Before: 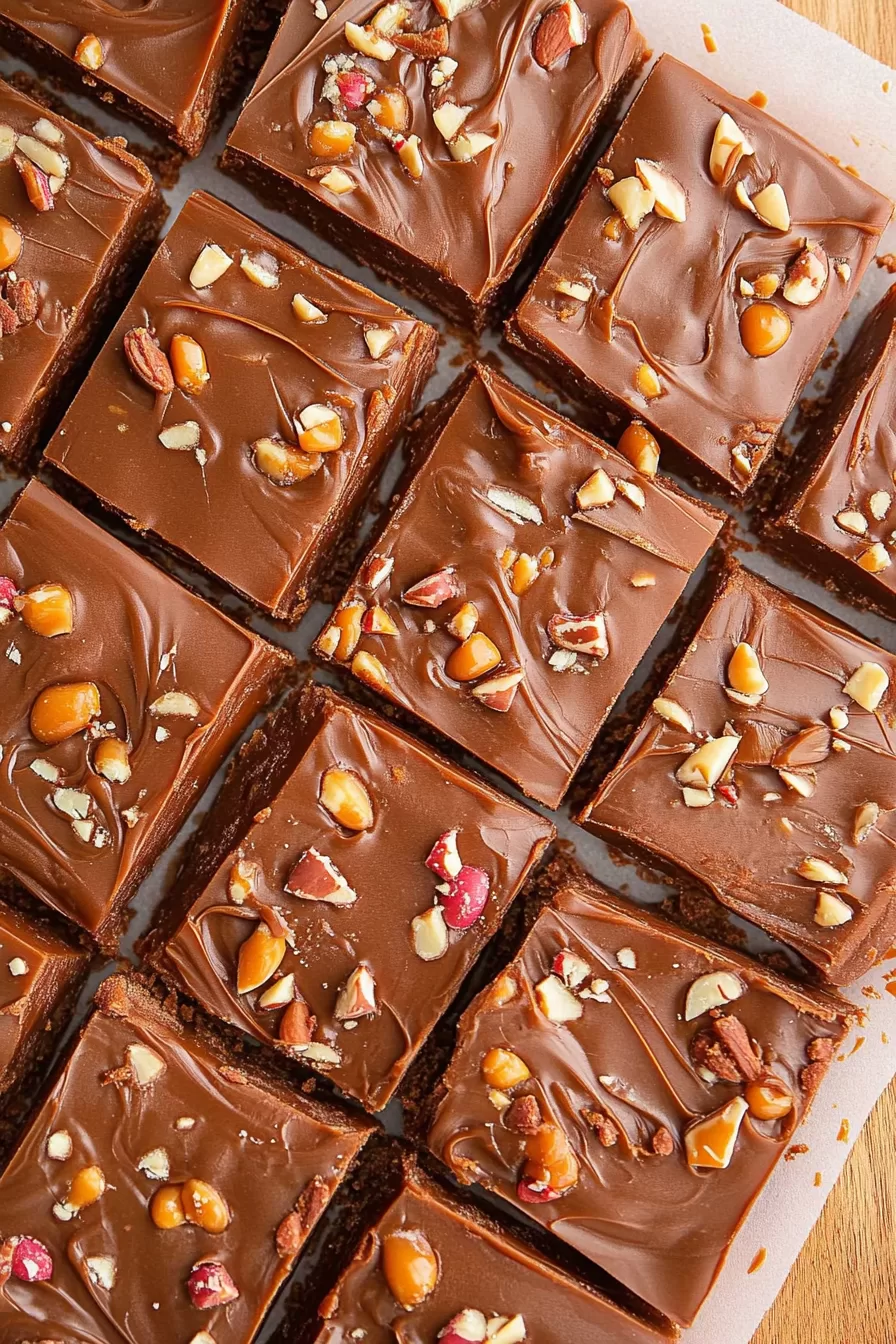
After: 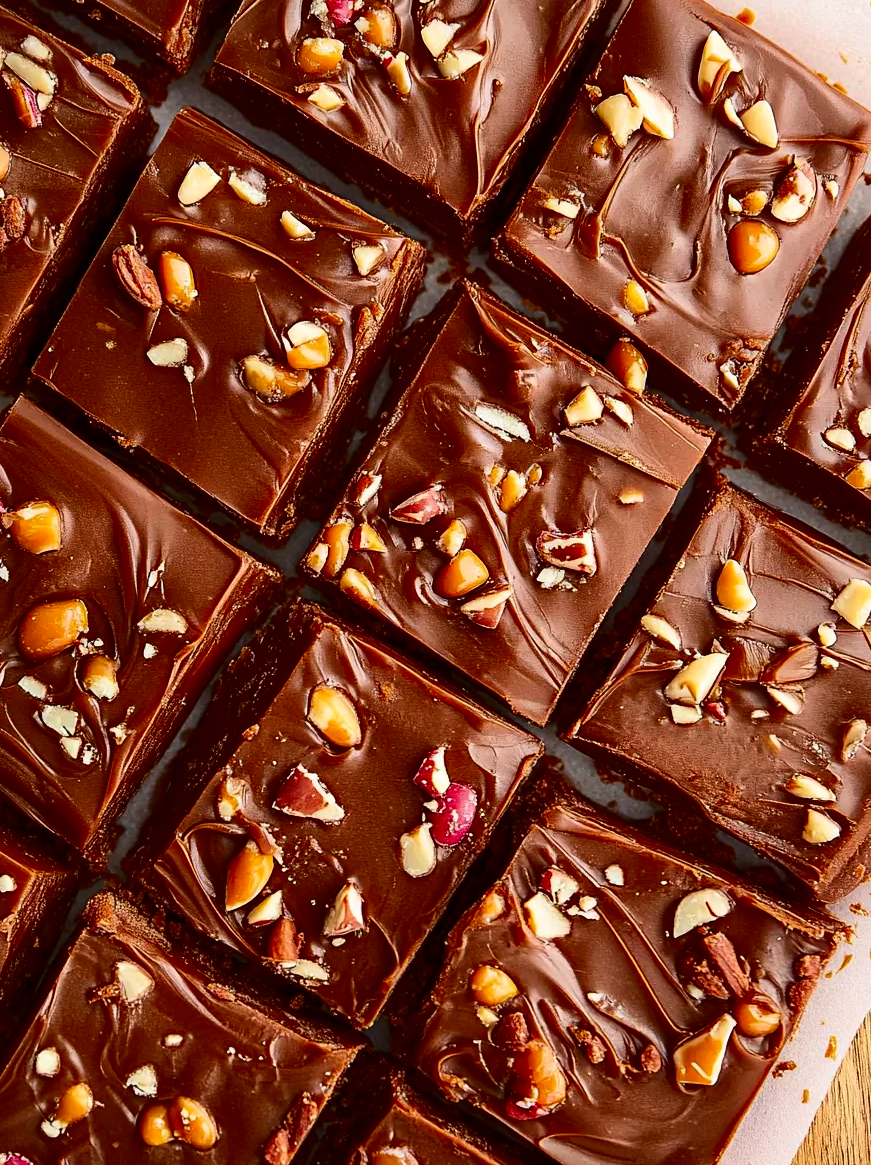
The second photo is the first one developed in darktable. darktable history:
contrast brightness saturation: contrast 0.245, brightness -0.243, saturation 0.144
local contrast: mode bilateral grid, contrast 16, coarseness 37, detail 105%, midtone range 0.2
crop: left 1.423%, top 6.189%, right 1.273%, bottom 7.121%
